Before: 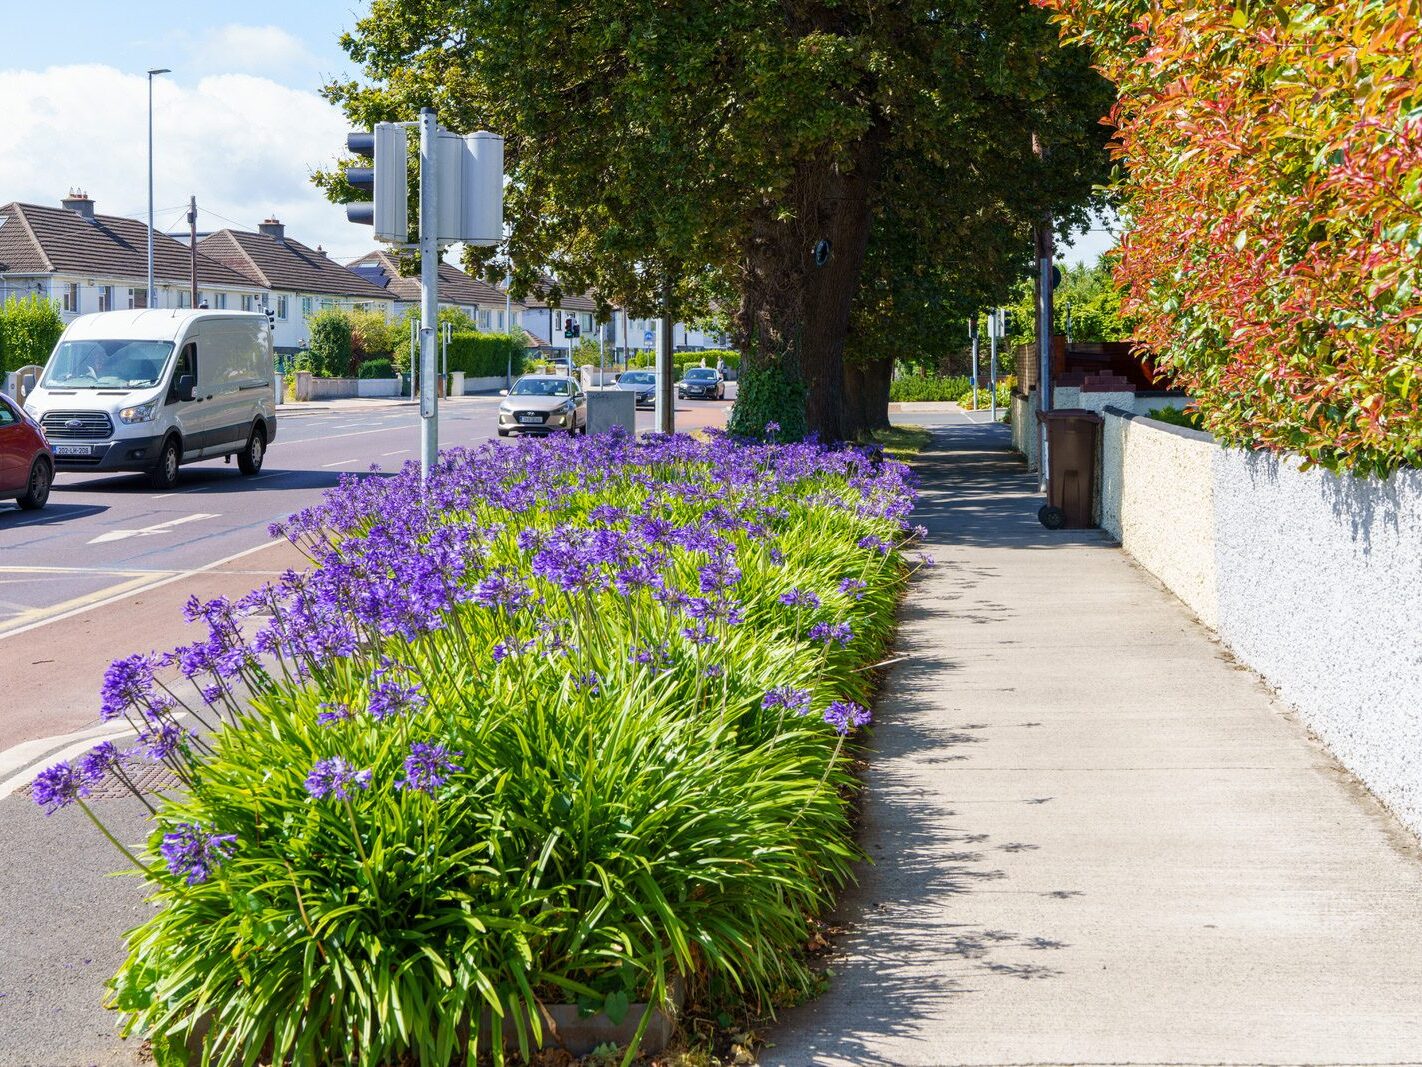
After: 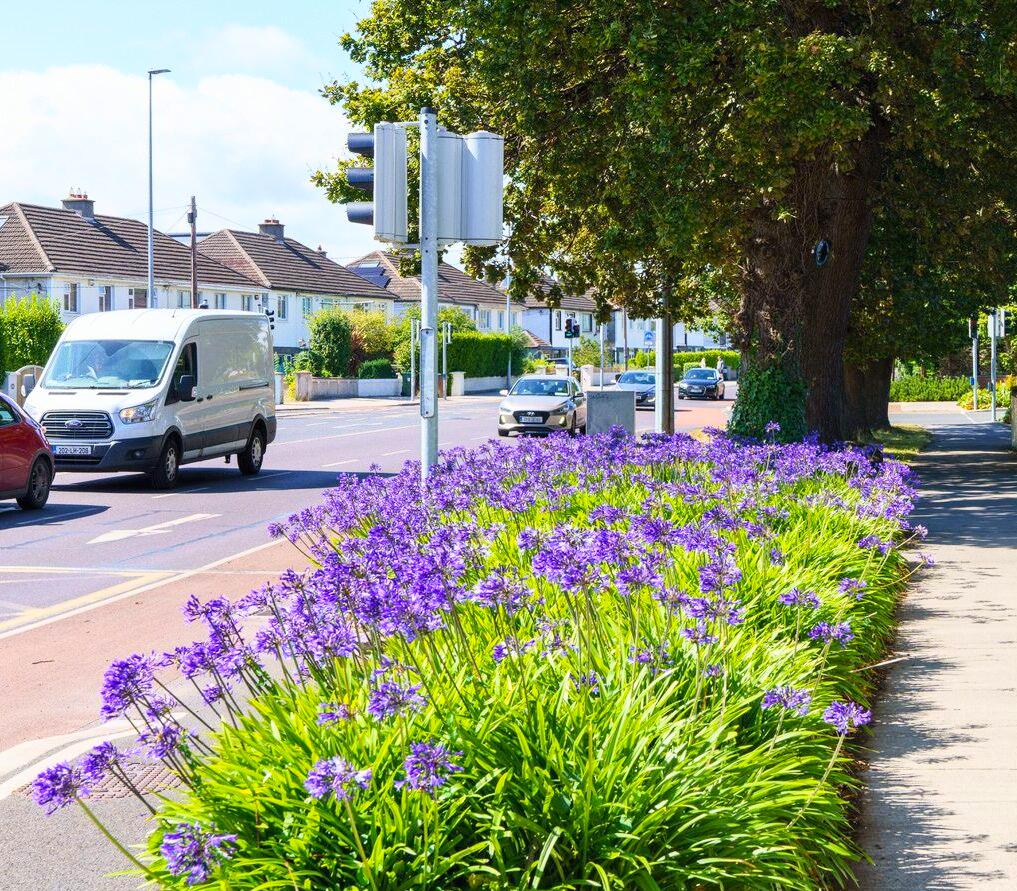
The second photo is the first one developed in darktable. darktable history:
crop: right 28.432%, bottom 16.433%
contrast brightness saturation: contrast 0.2, brightness 0.161, saturation 0.228
